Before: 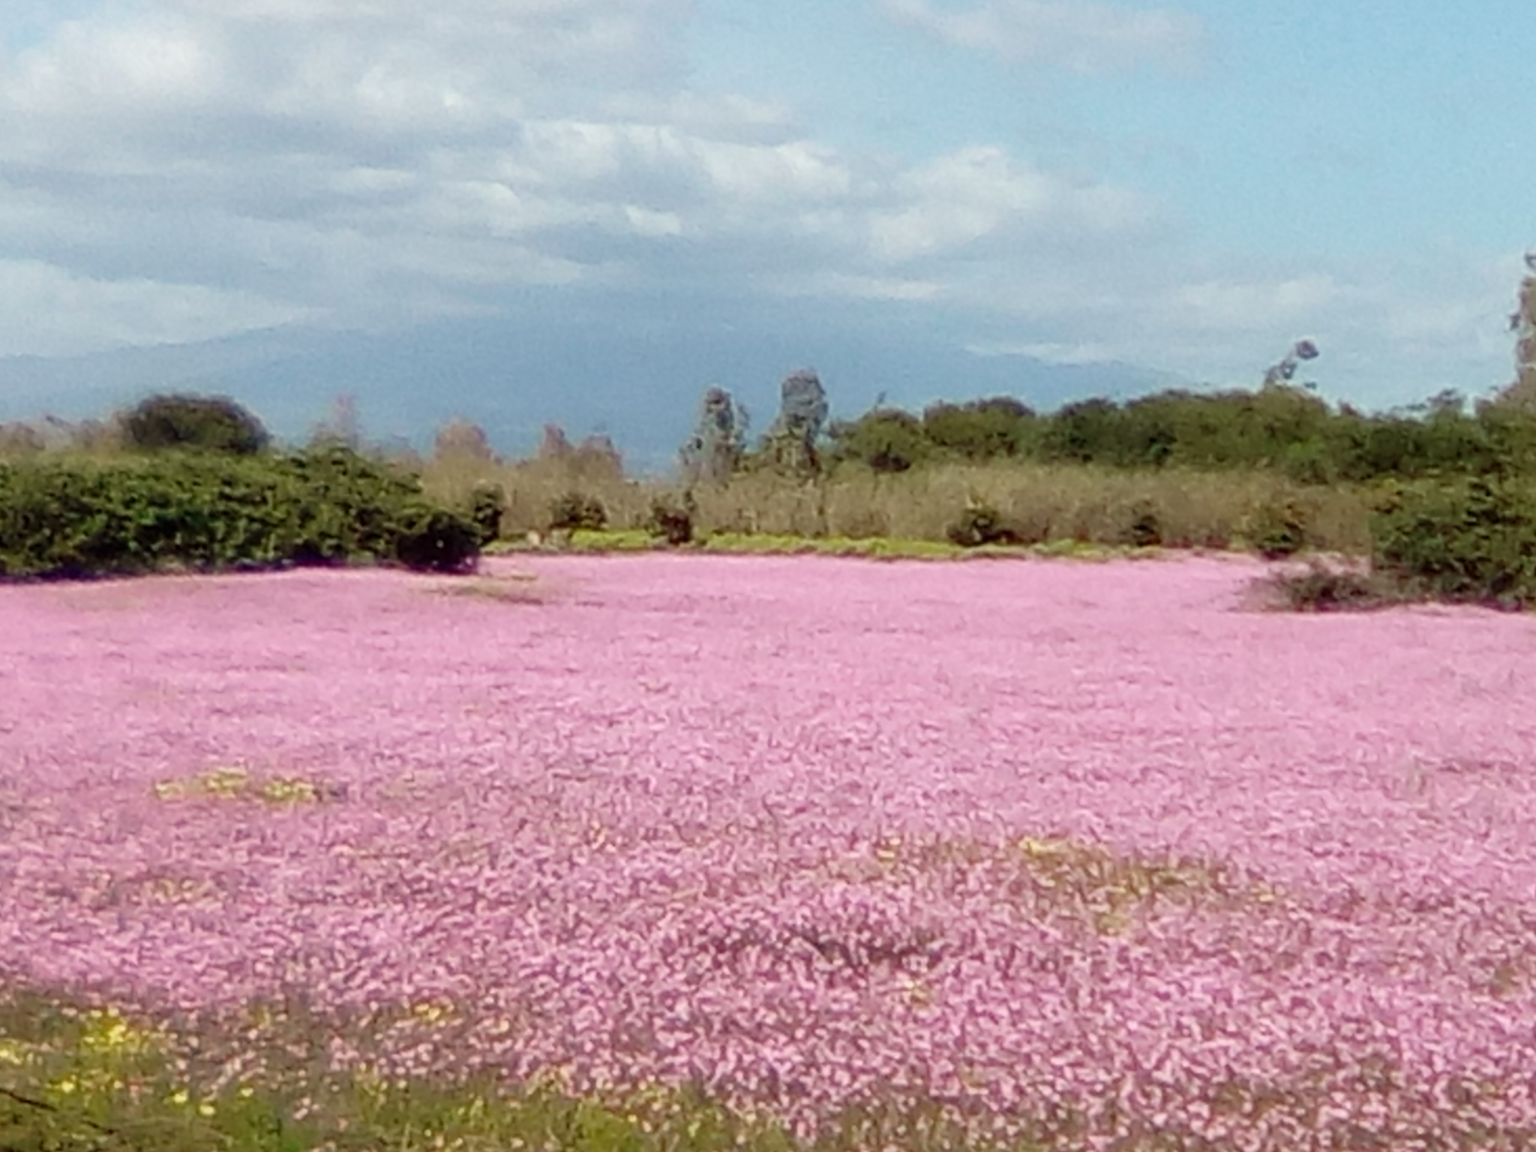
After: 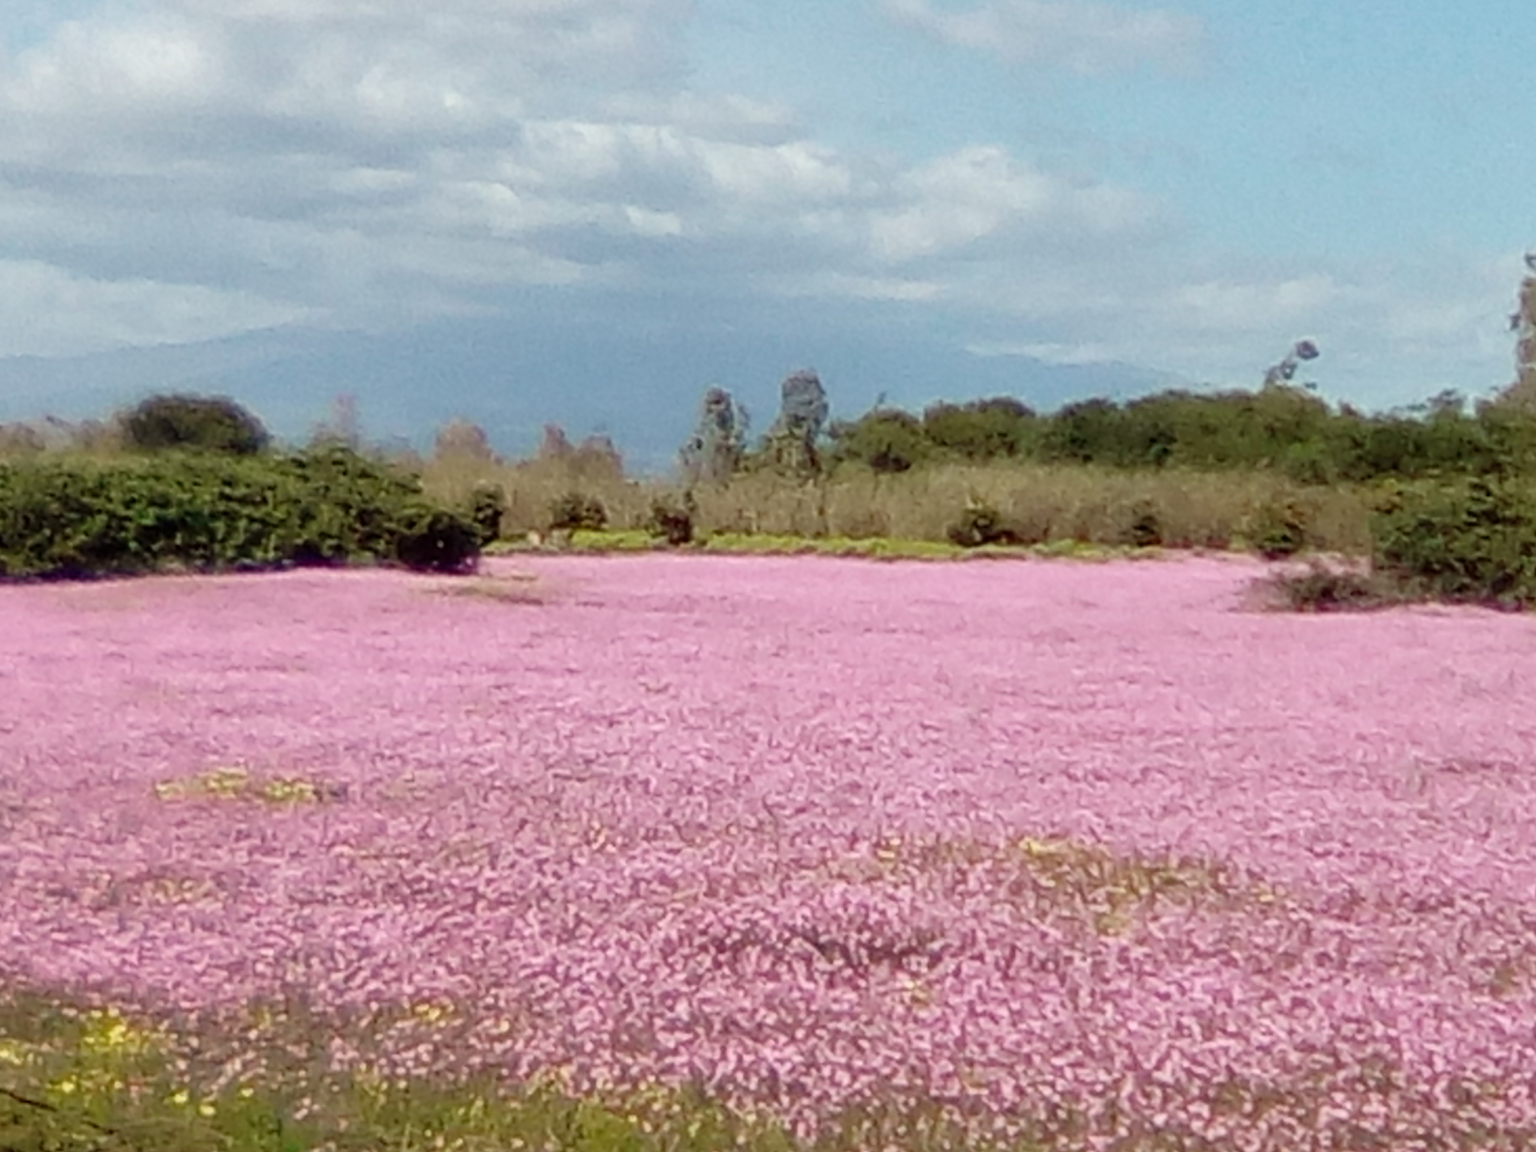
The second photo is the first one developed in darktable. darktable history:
shadows and highlights: shadows 31.72, highlights -32.35, soften with gaussian
